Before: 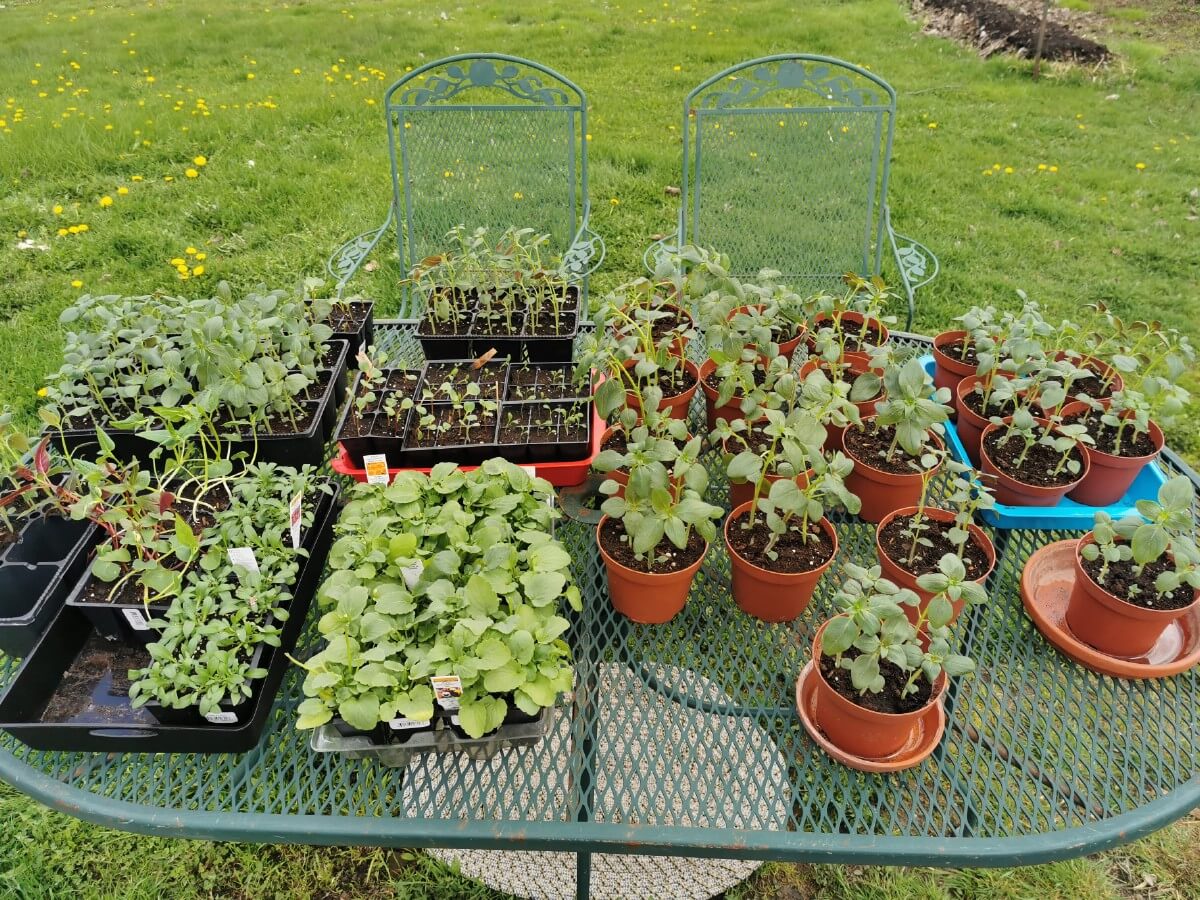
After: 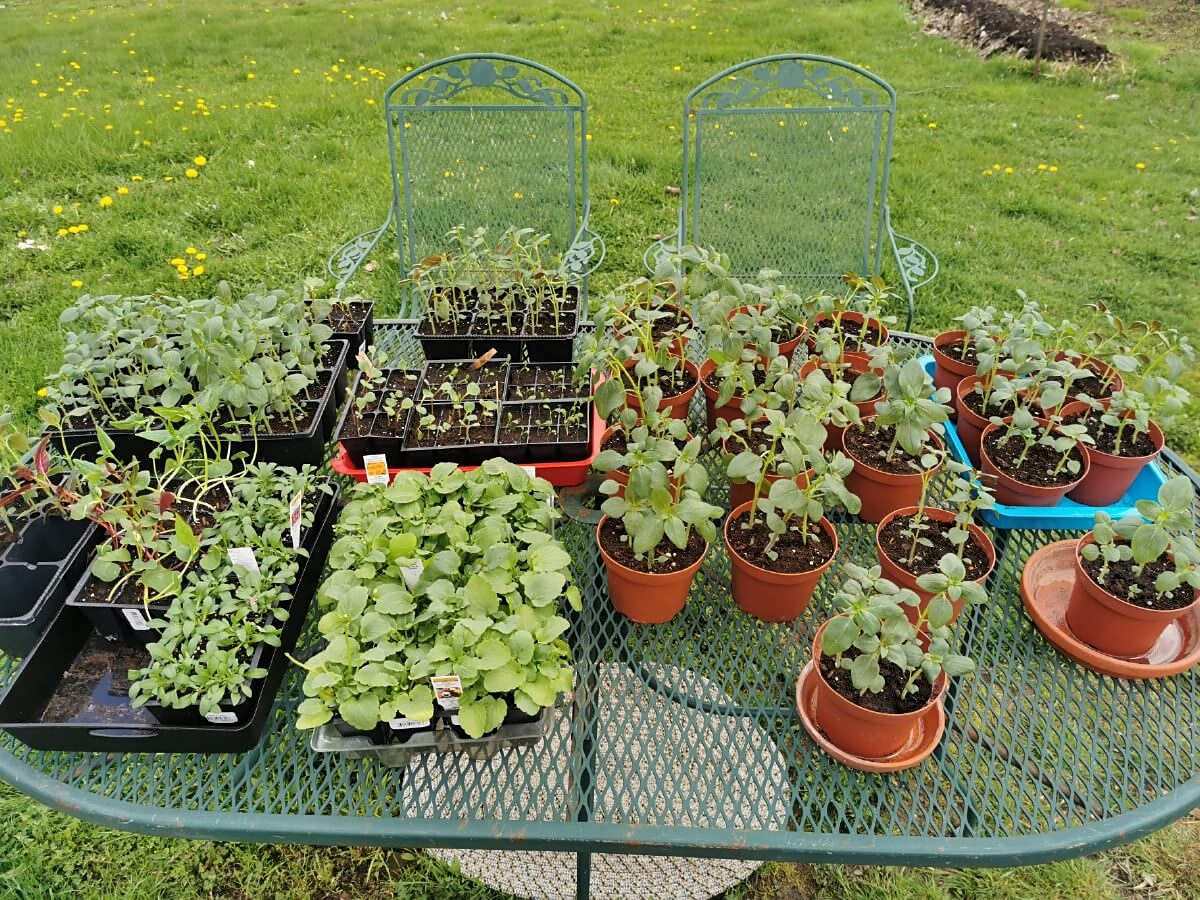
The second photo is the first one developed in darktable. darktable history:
sharpen: amount 0.209
